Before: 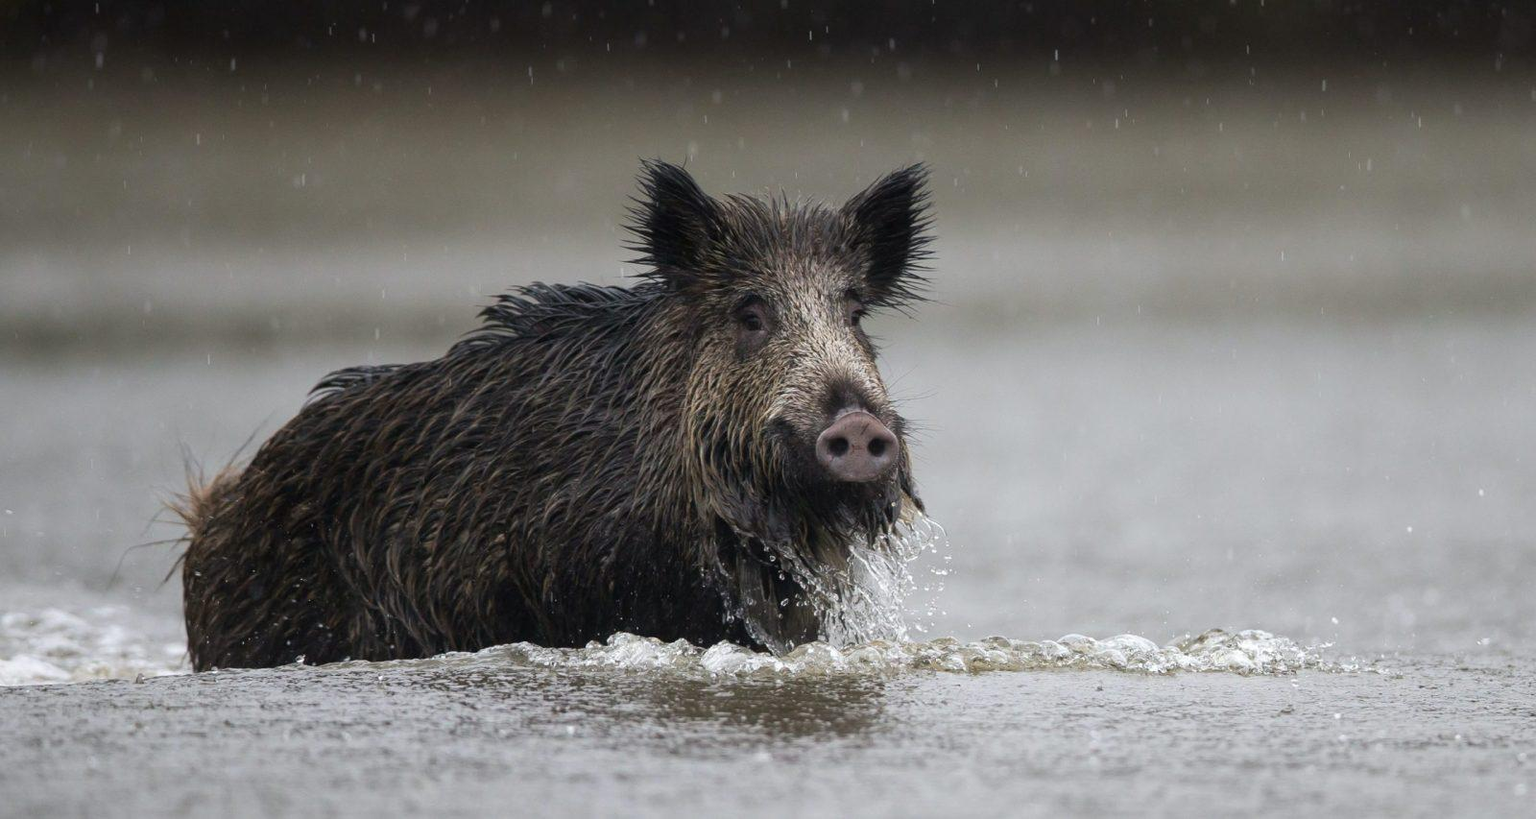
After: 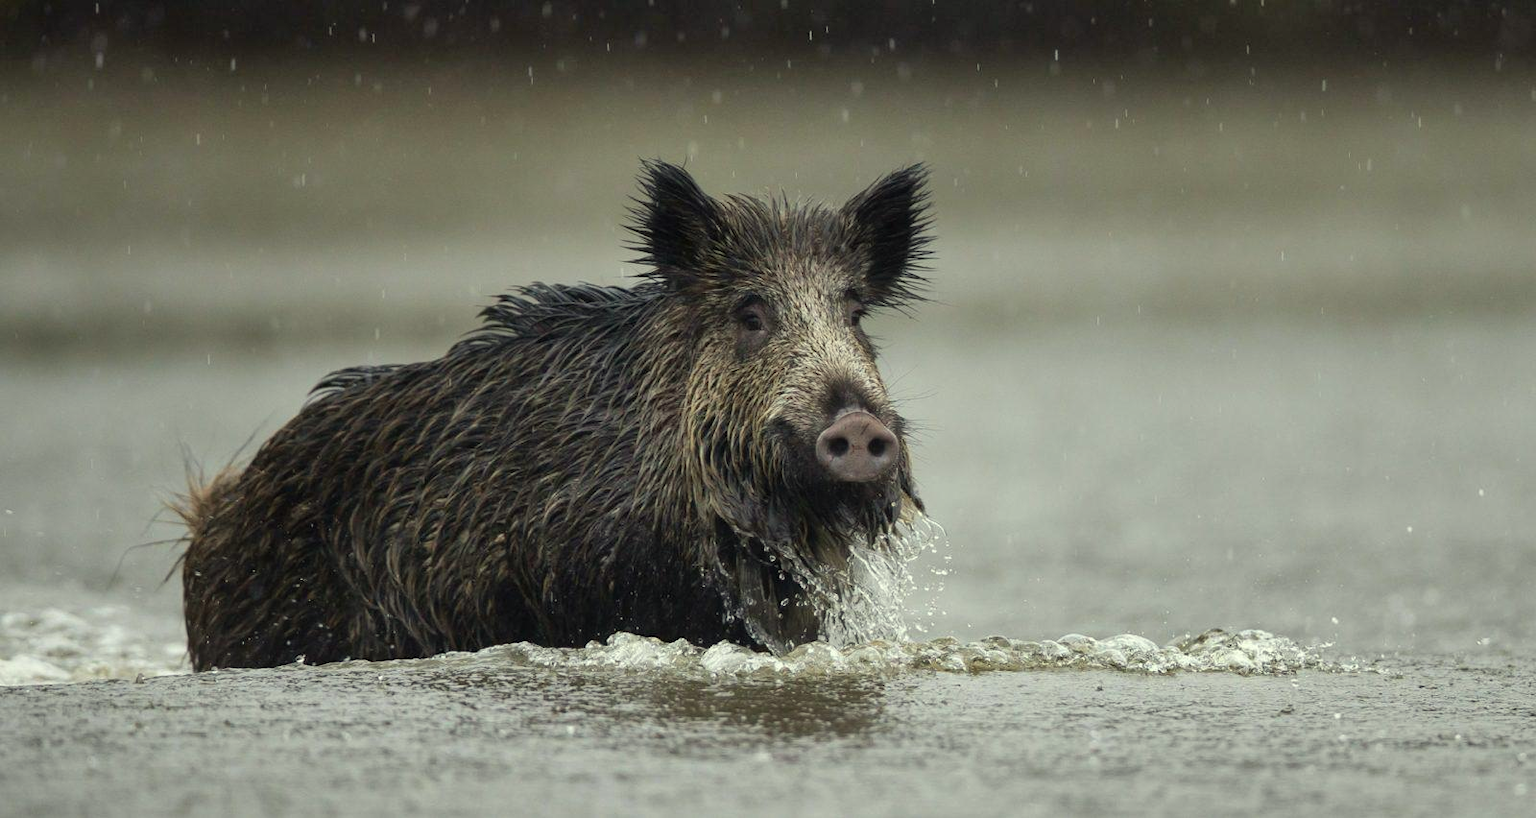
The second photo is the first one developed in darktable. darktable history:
shadows and highlights: soften with gaussian
color correction: highlights a* -5.64, highlights b* 11.31
